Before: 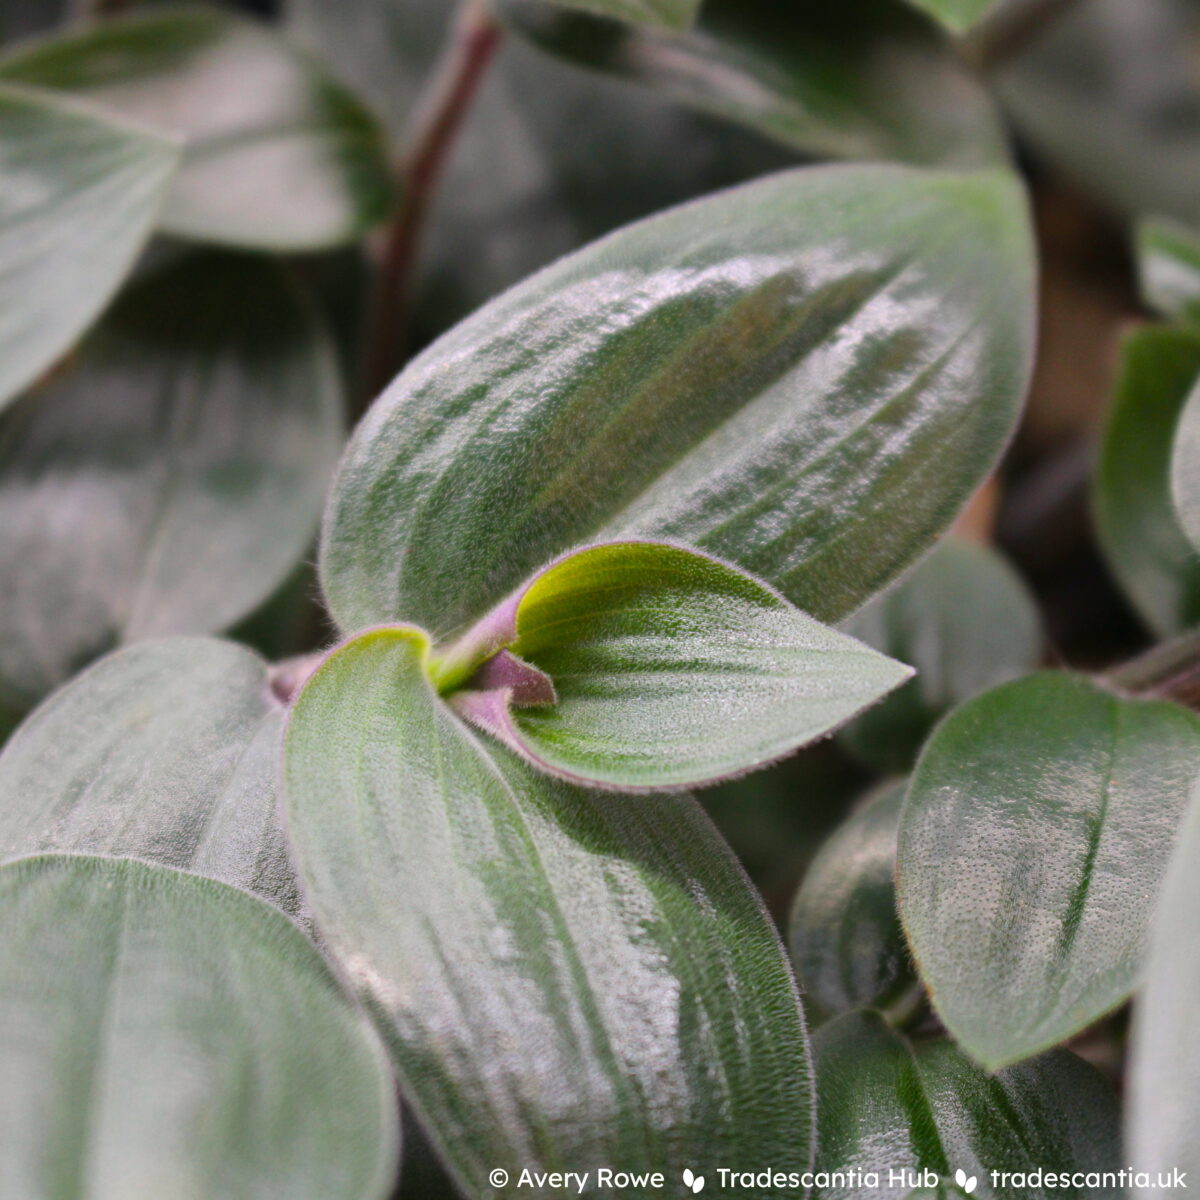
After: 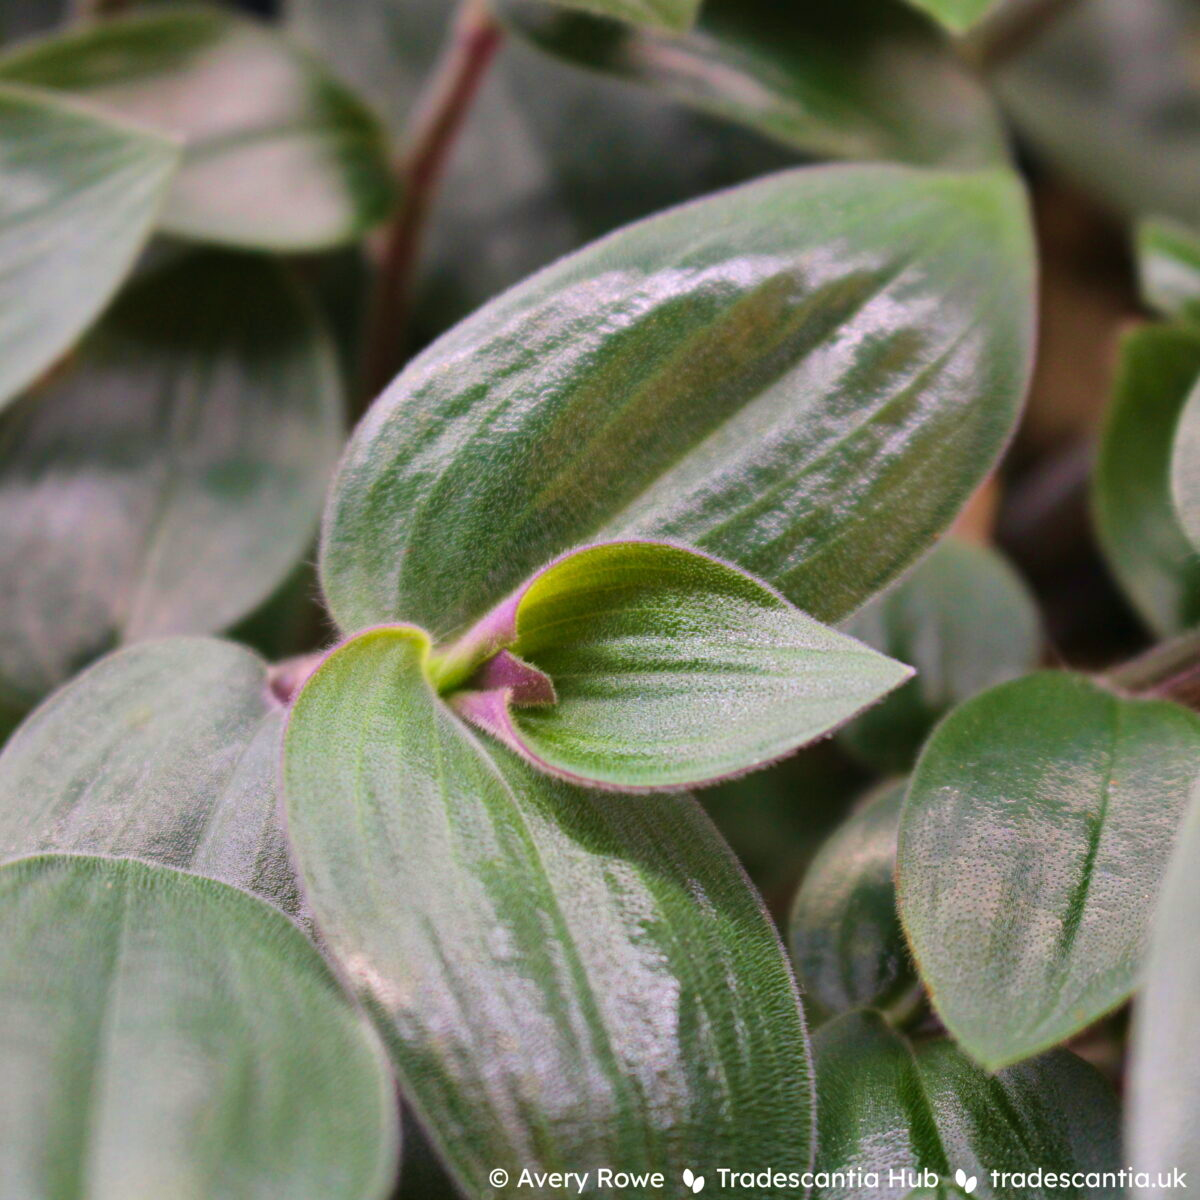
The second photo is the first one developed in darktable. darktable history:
velvia: strength 50%
shadows and highlights: low approximation 0.01, soften with gaussian
